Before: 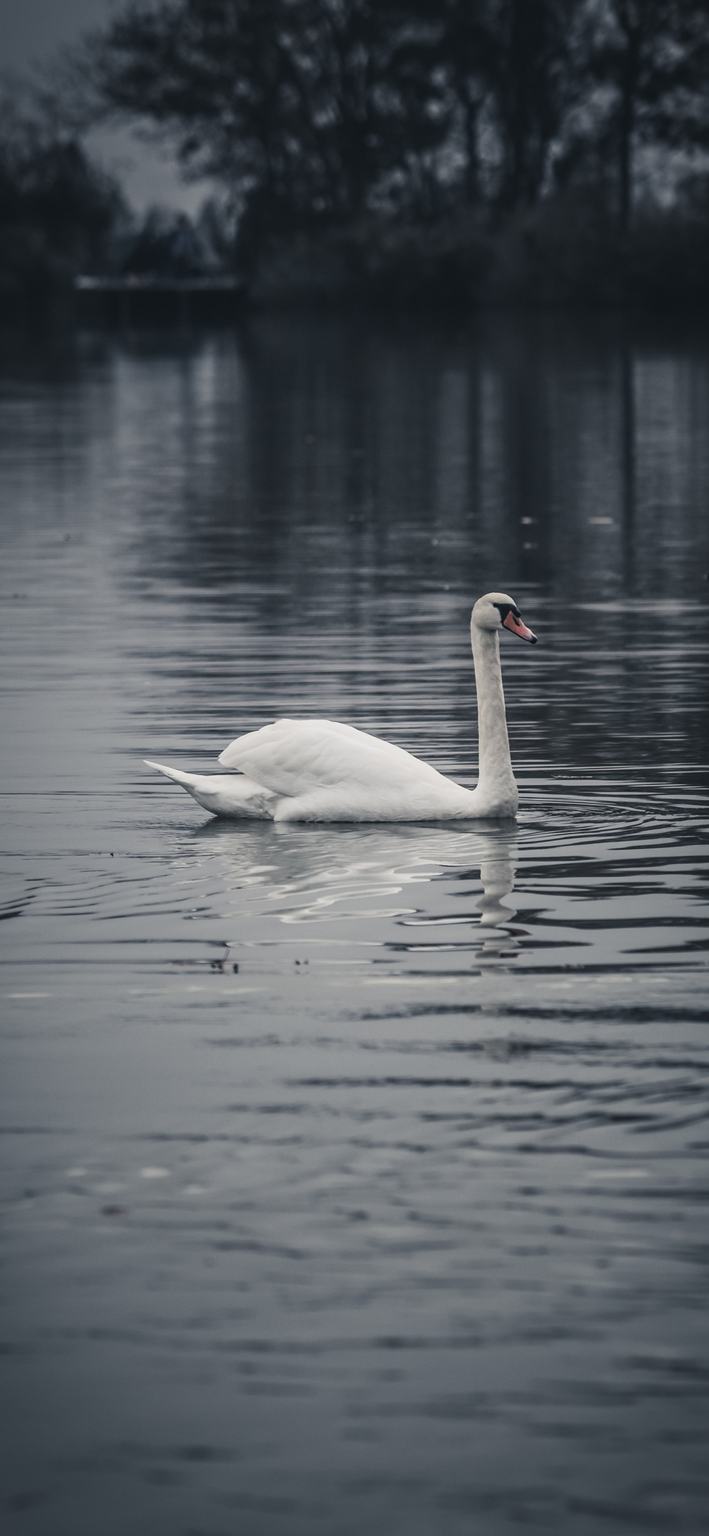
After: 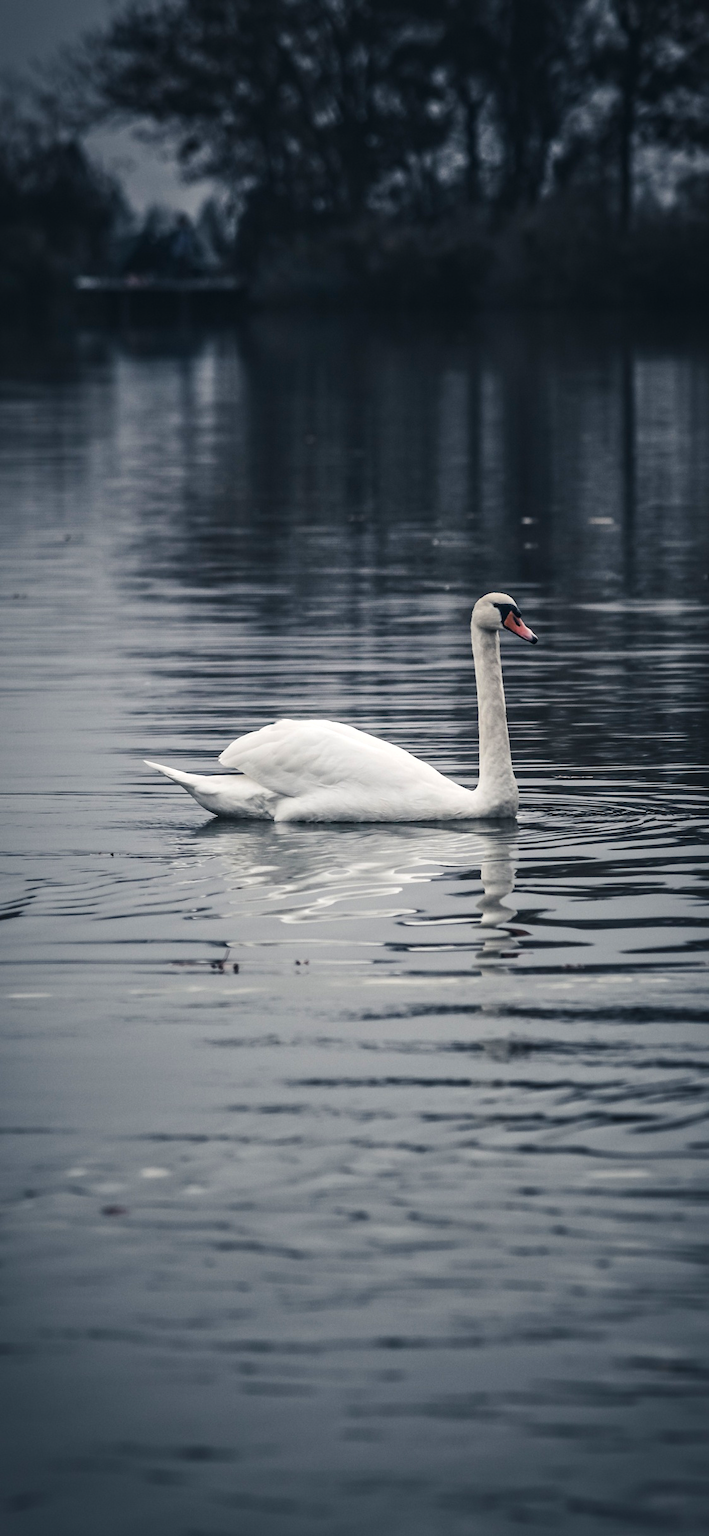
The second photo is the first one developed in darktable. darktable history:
tone equalizer: -8 EV -0.396 EV, -7 EV -0.383 EV, -6 EV -0.365 EV, -5 EV -0.229 EV, -3 EV 0.234 EV, -2 EV 0.309 EV, -1 EV 0.405 EV, +0 EV 0.436 EV, edges refinement/feathering 500, mask exposure compensation -1.57 EV, preserve details no
exposure: exposure -0.04 EV, compensate exposure bias true, compensate highlight preservation false
local contrast: mode bilateral grid, contrast 29, coarseness 15, detail 116%, midtone range 0.2
color balance rgb: perceptual saturation grading › global saturation 34.793%, perceptual saturation grading › highlights -29.935%, perceptual saturation grading › shadows 35.937%, global vibrance 14.516%
